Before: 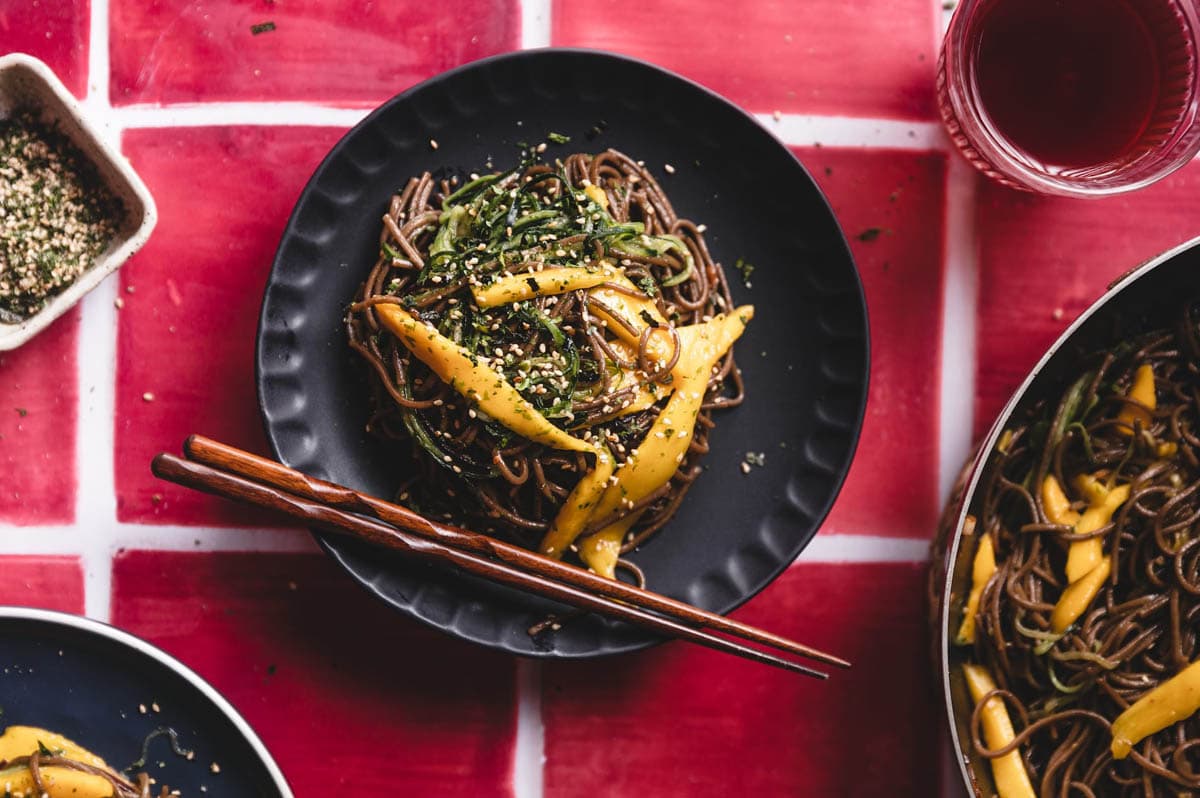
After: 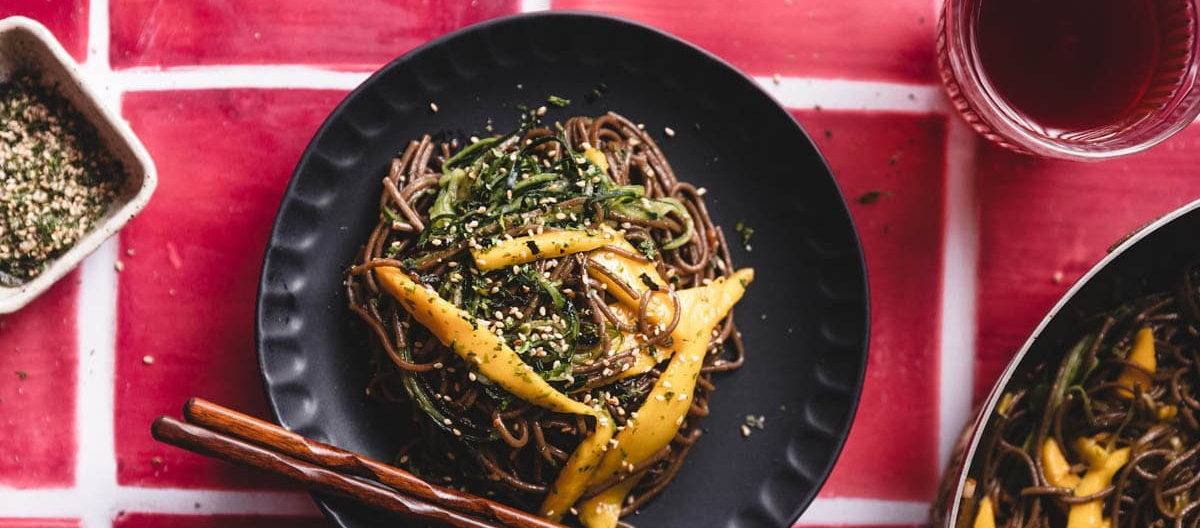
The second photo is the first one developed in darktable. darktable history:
crop and rotate: top 4.718%, bottom 29.077%
